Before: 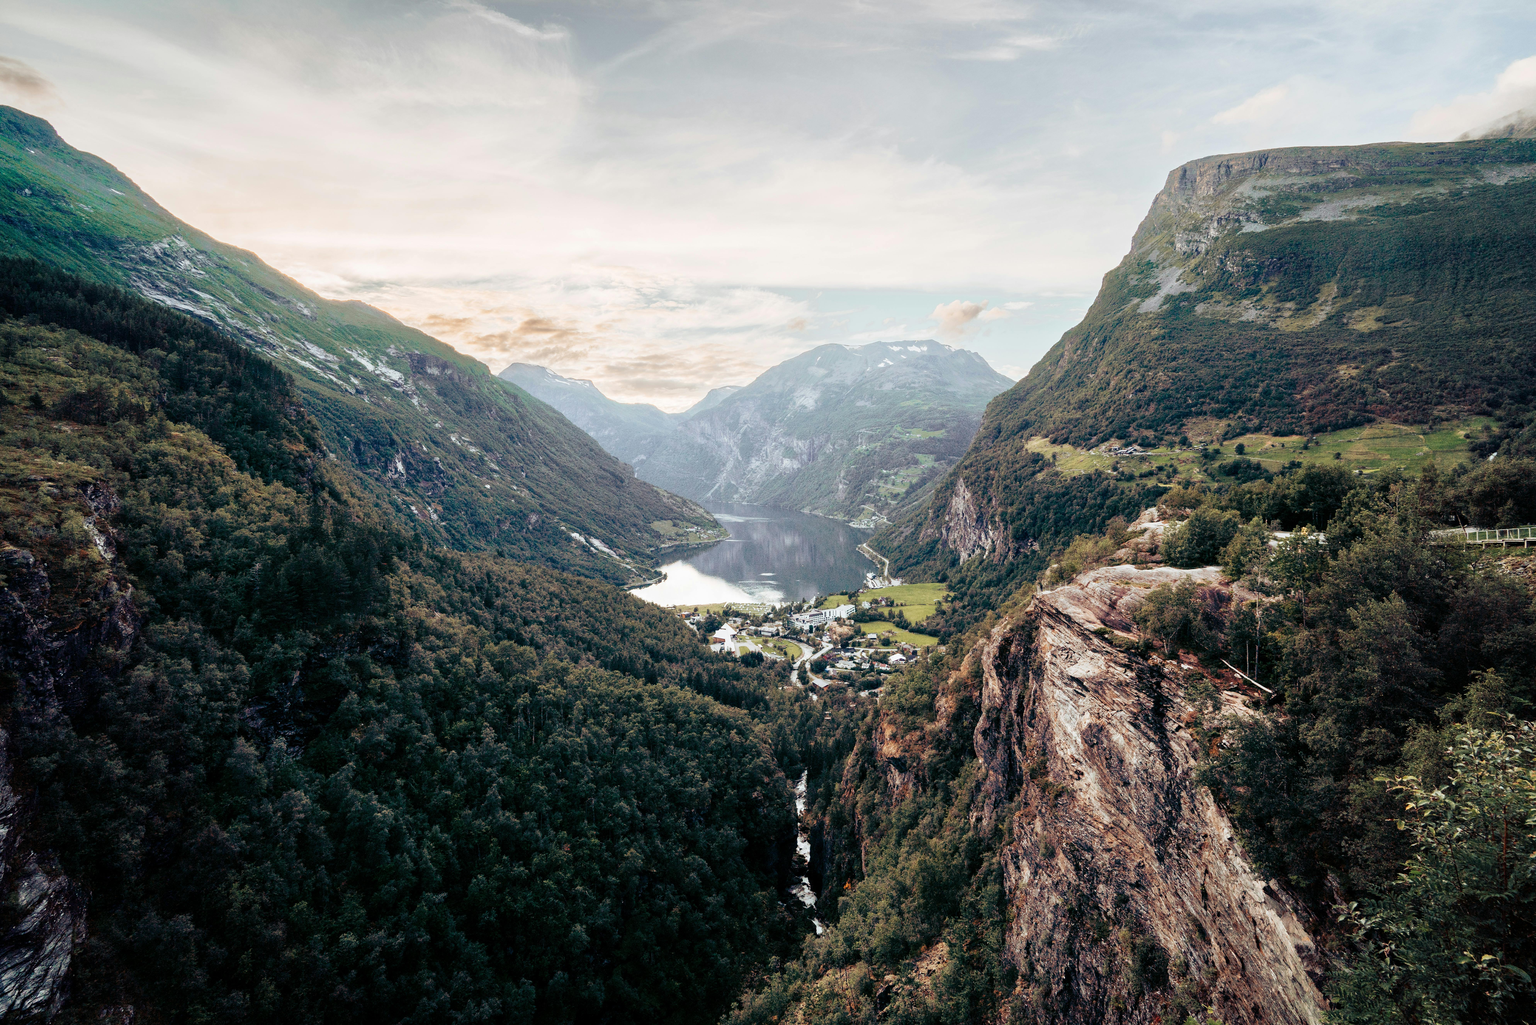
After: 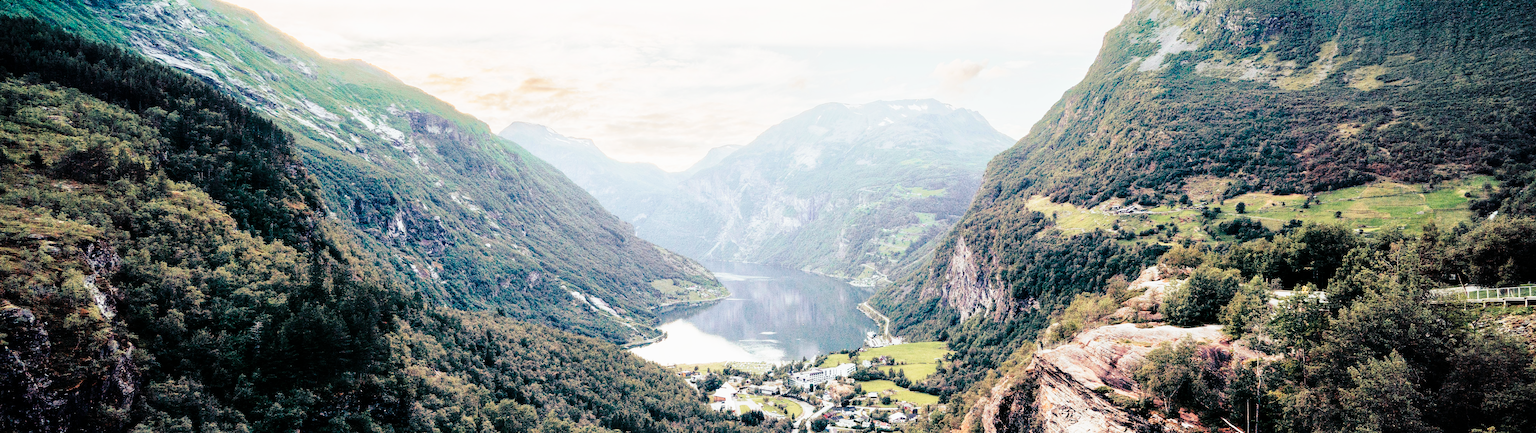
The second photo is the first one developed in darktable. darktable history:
tone curve: curves: ch0 [(0, 0) (0.037, 0.011) (0.131, 0.108) (0.279, 0.279) (0.476, 0.554) (0.617, 0.693) (0.704, 0.77) (0.813, 0.852) (0.916, 0.924) (1, 0.993)]; ch1 [(0, 0) (0.318, 0.278) (0.444, 0.427) (0.493, 0.492) (0.508, 0.502) (0.534, 0.529) (0.562, 0.563) (0.626, 0.662) (0.746, 0.764) (1, 1)]; ch2 [(0, 0) (0.316, 0.292) (0.381, 0.37) (0.423, 0.448) (0.476, 0.492) (0.502, 0.498) (0.522, 0.518) (0.533, 0.532) (0.586, 0.631) (0.634, 0.663) (0.7, 0.7) (0.861, 0.808) (1, 0.951)], color space Lab, linked channels, preserve colors none
base curve: curves: ch0 [(0, 0) (0.028, 0.03) (0.121, 0.232) (0.46, 0.748) (0.859, 0.968) (1, 1)], preserve colors none
exposure: compensate highlight preservation false
crop and rotate: top 23.583%, bottom 34.108%
